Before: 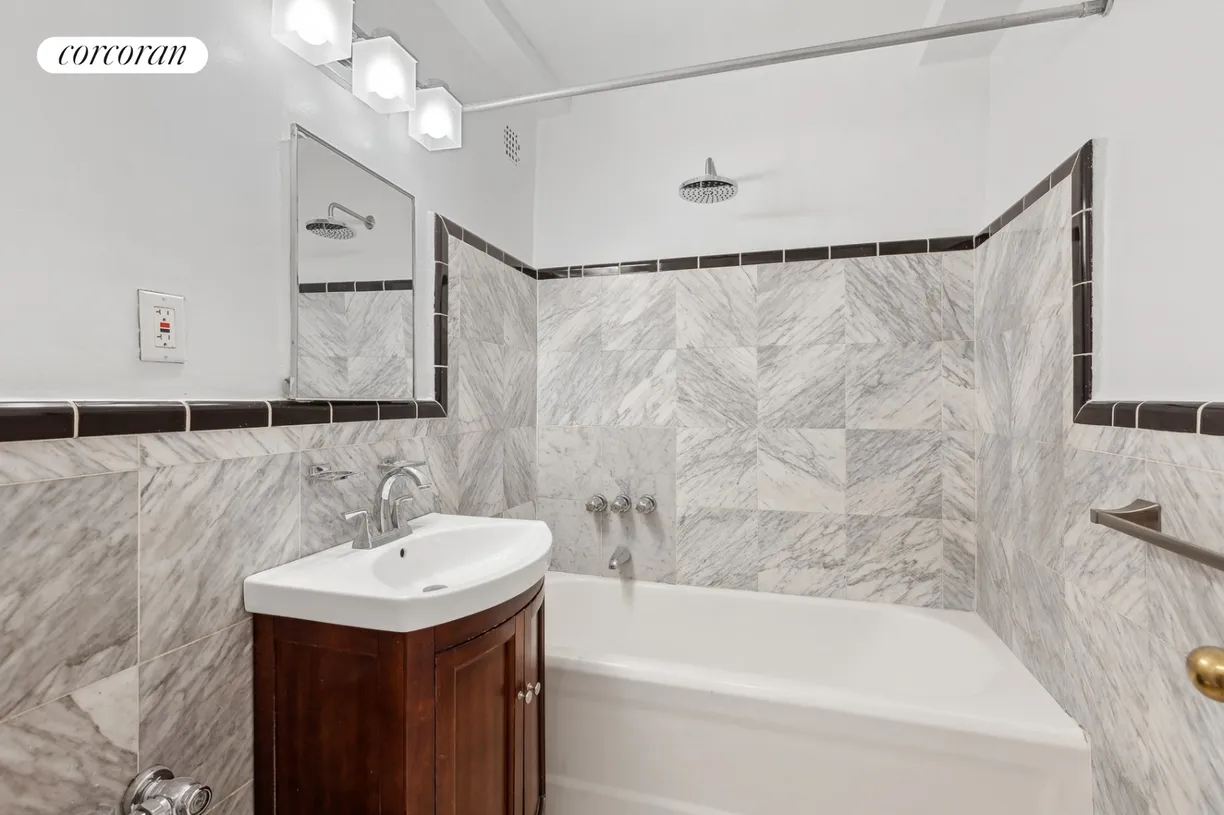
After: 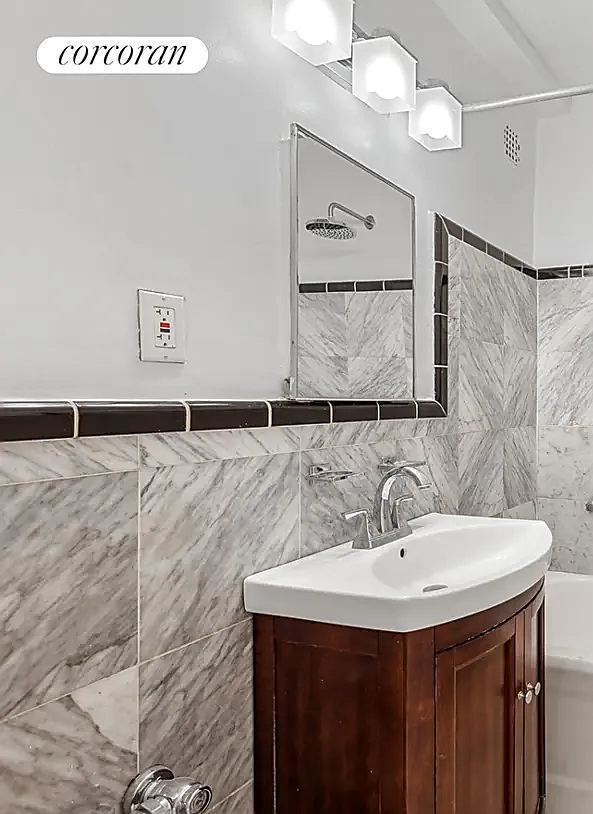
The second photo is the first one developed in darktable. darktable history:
crop and rotate: left 0.007%, top 0%, right 51.517%
sharpen: radius 1.38, amount 1.257, threshold 0.689
local contrast: on, module defaults
